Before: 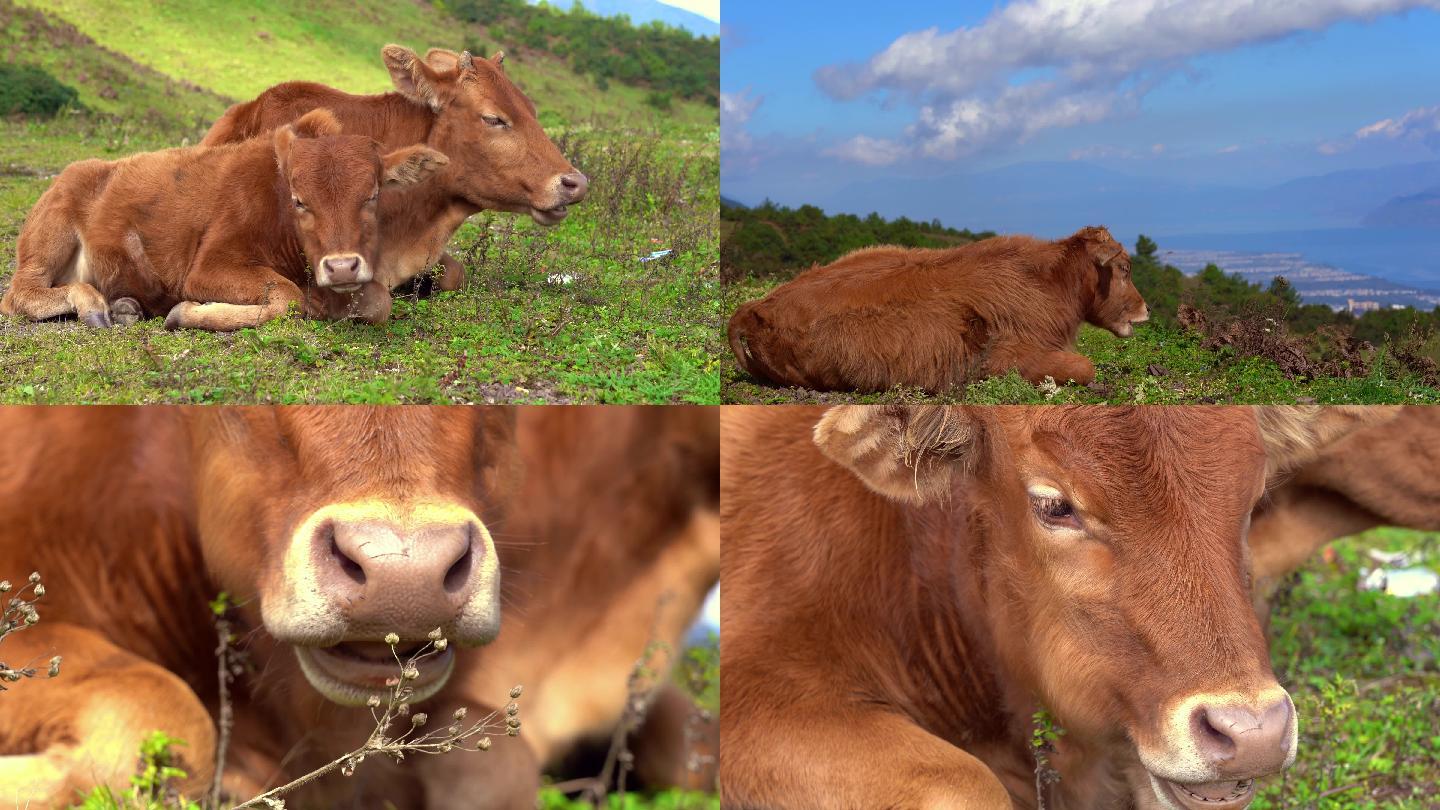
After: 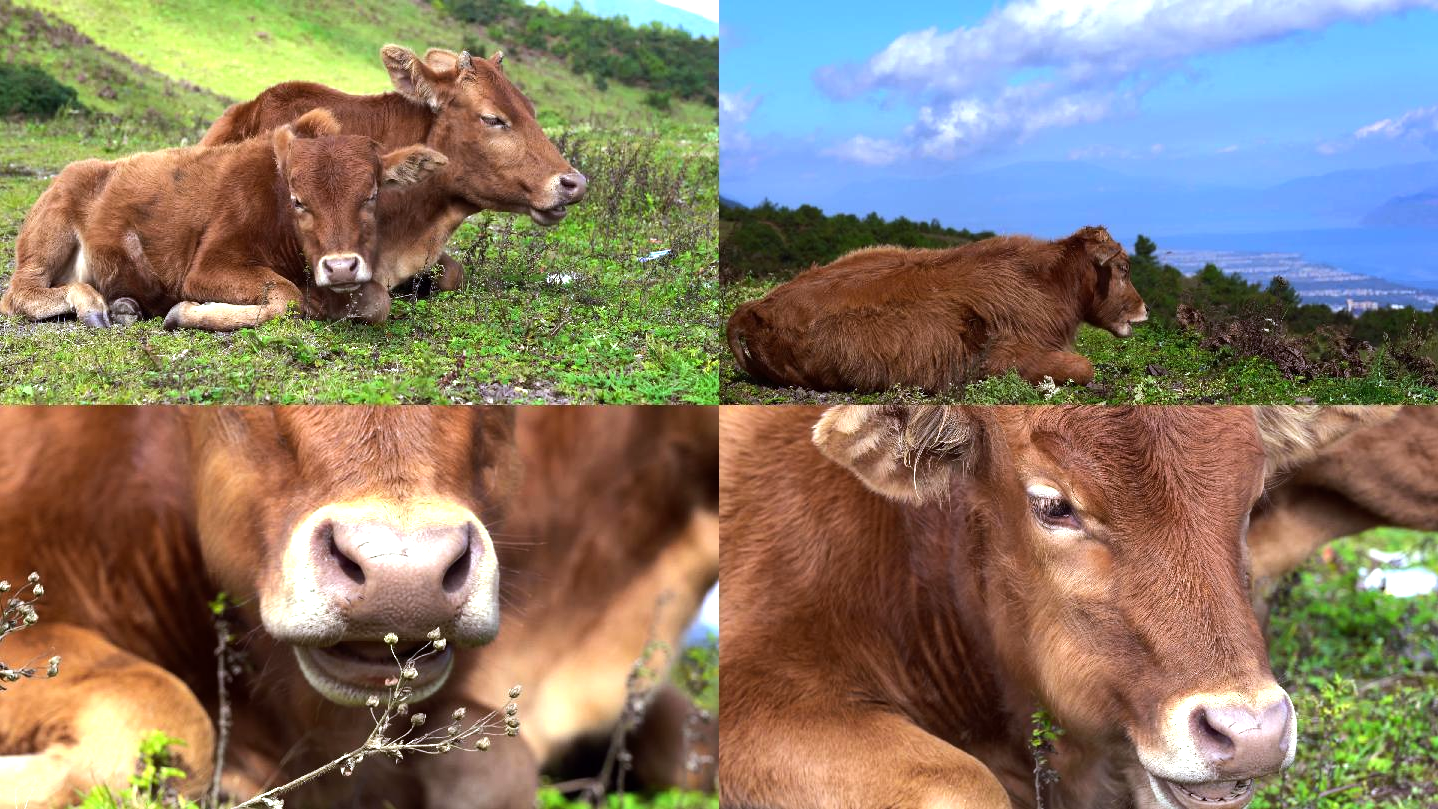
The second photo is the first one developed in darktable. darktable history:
white balance: red 0.926, green 1.003, blue 1.133
tone equalizer: -8 EV -0.75 EV, -7 EV -0.7 EV, -6 EV -0.6 EV, -5 EV -0.4 EV, -3 EV 0.4 EV, -2 EV 0.6 EV, -1 EV 0.7 EV, +0 EV 0.75 EV, edges refinement/feathering 500, mask exposure compensation -1.57 EV, preserve details no
crop and rotate: left 0.126%
